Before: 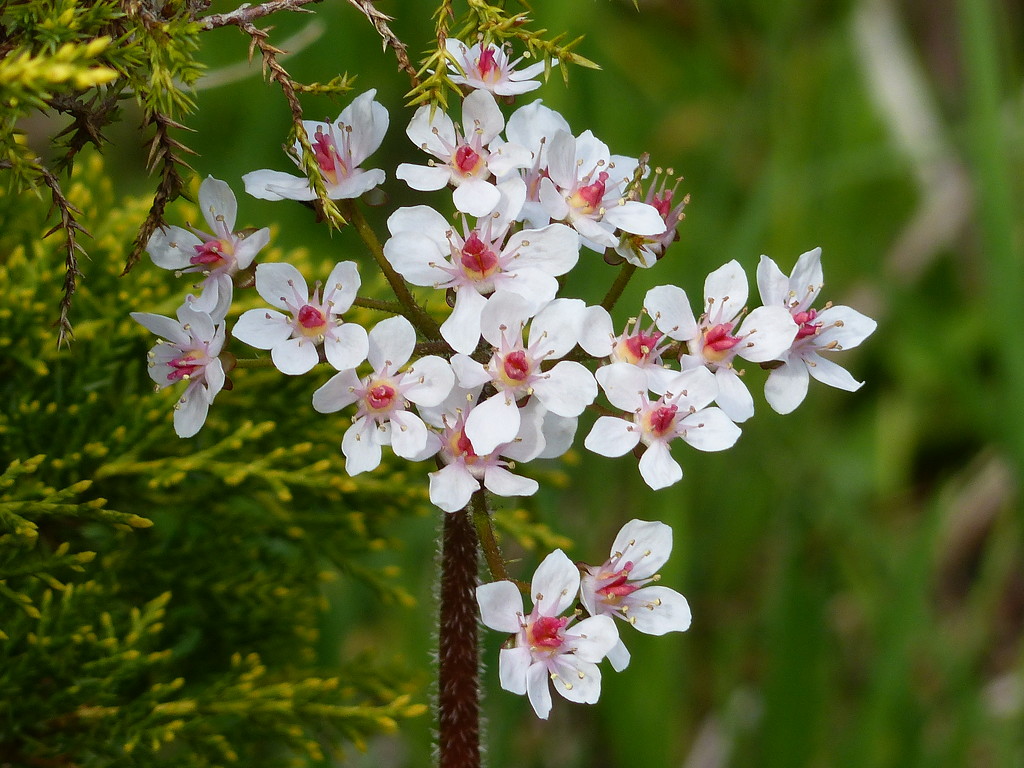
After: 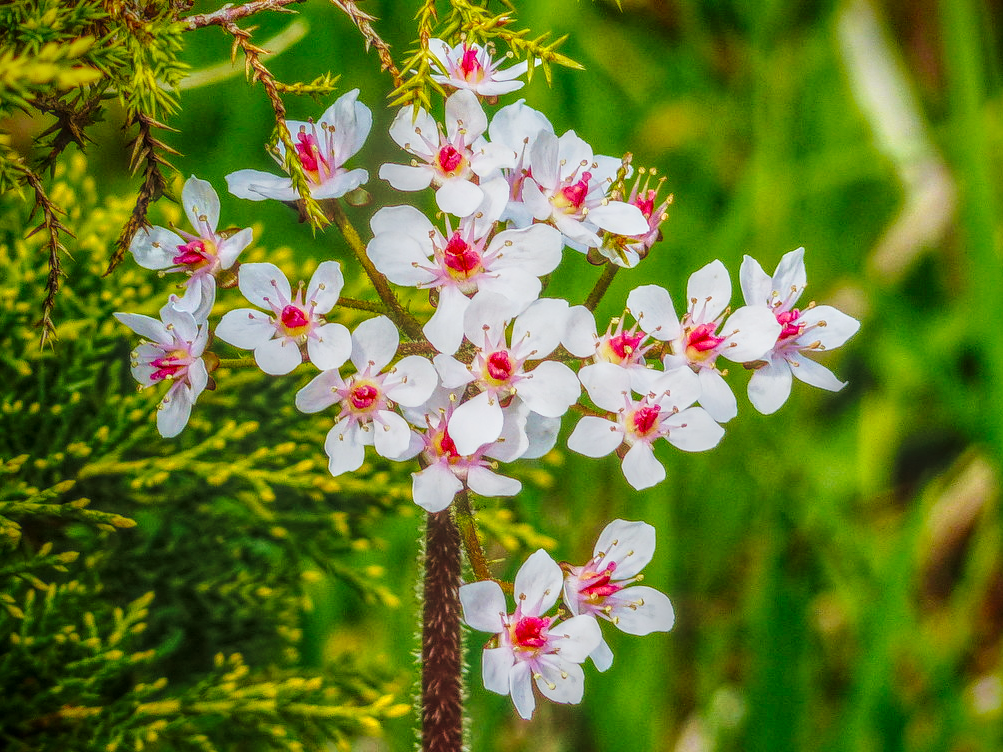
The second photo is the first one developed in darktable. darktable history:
base curve: curves: ch0 [(0, 0) (0.028, 0.03) (0.121, 0.232) (0.46, 0.748) (0.859, 0.968) (1, 1)], preserve colors none
color balance rgb: perceptual saturation grading › global saturation 30%
local contrast: highlights 0%, shadows 0%, detail 200%, midtone range 0.25
vignetting: fall-off start 88.53%, fall-off radius 44.2%, saturation 0.376, width/height ratio 1.161
crop: left 1.743%, right 0.268%, bottom 2.011%
velvia: strength 45%
